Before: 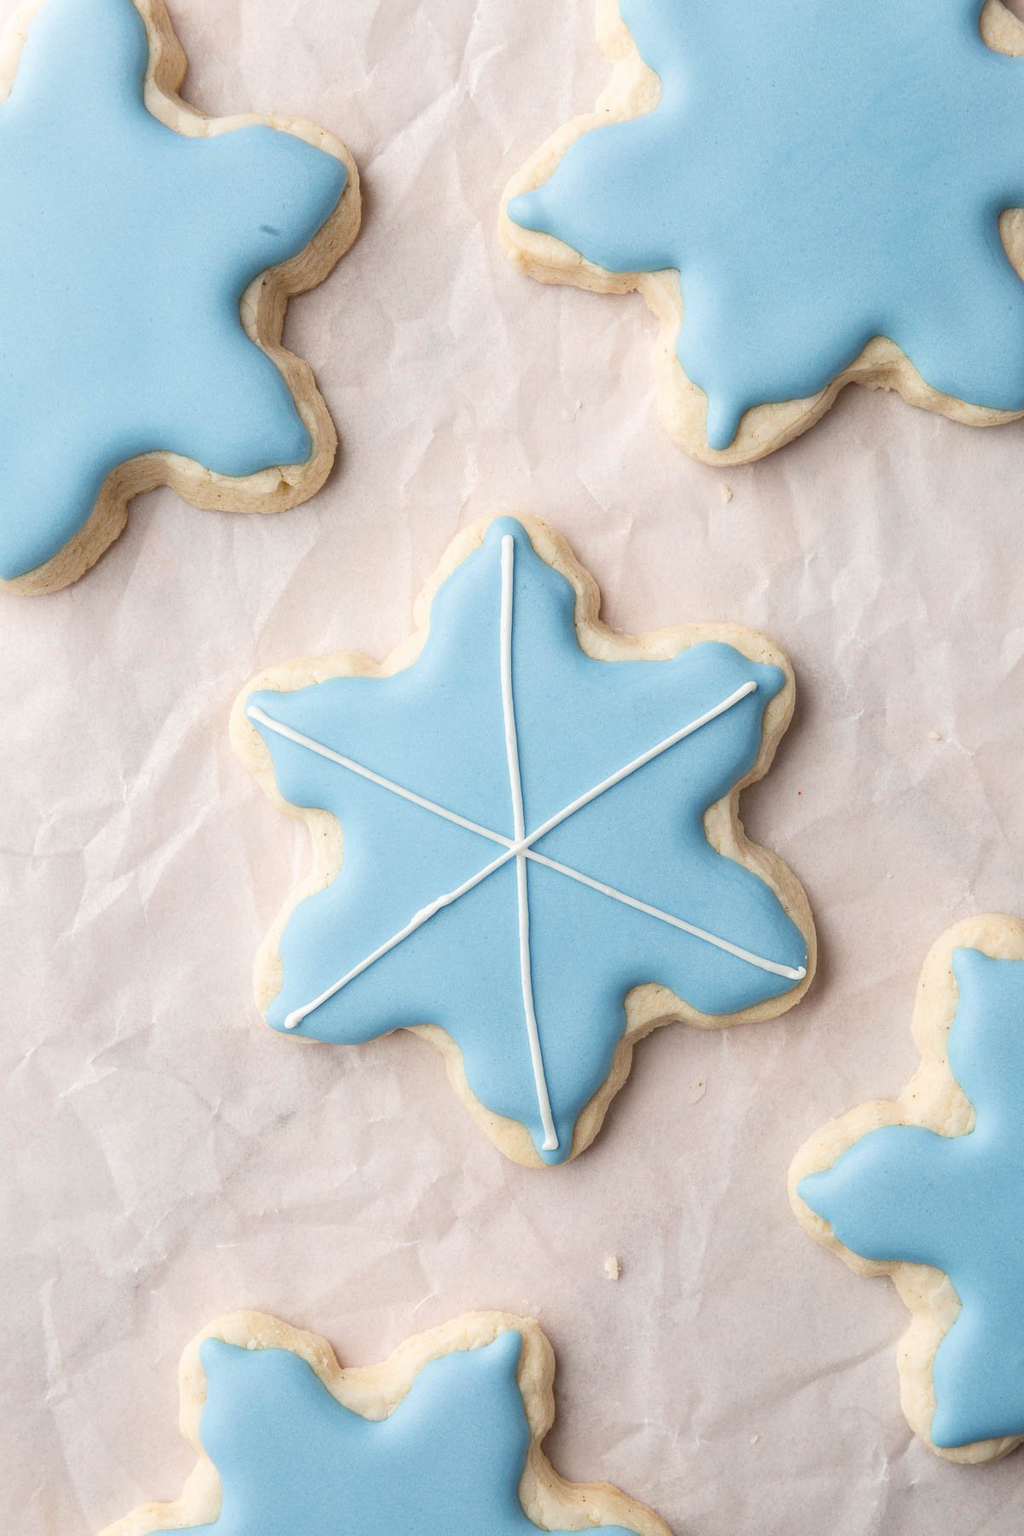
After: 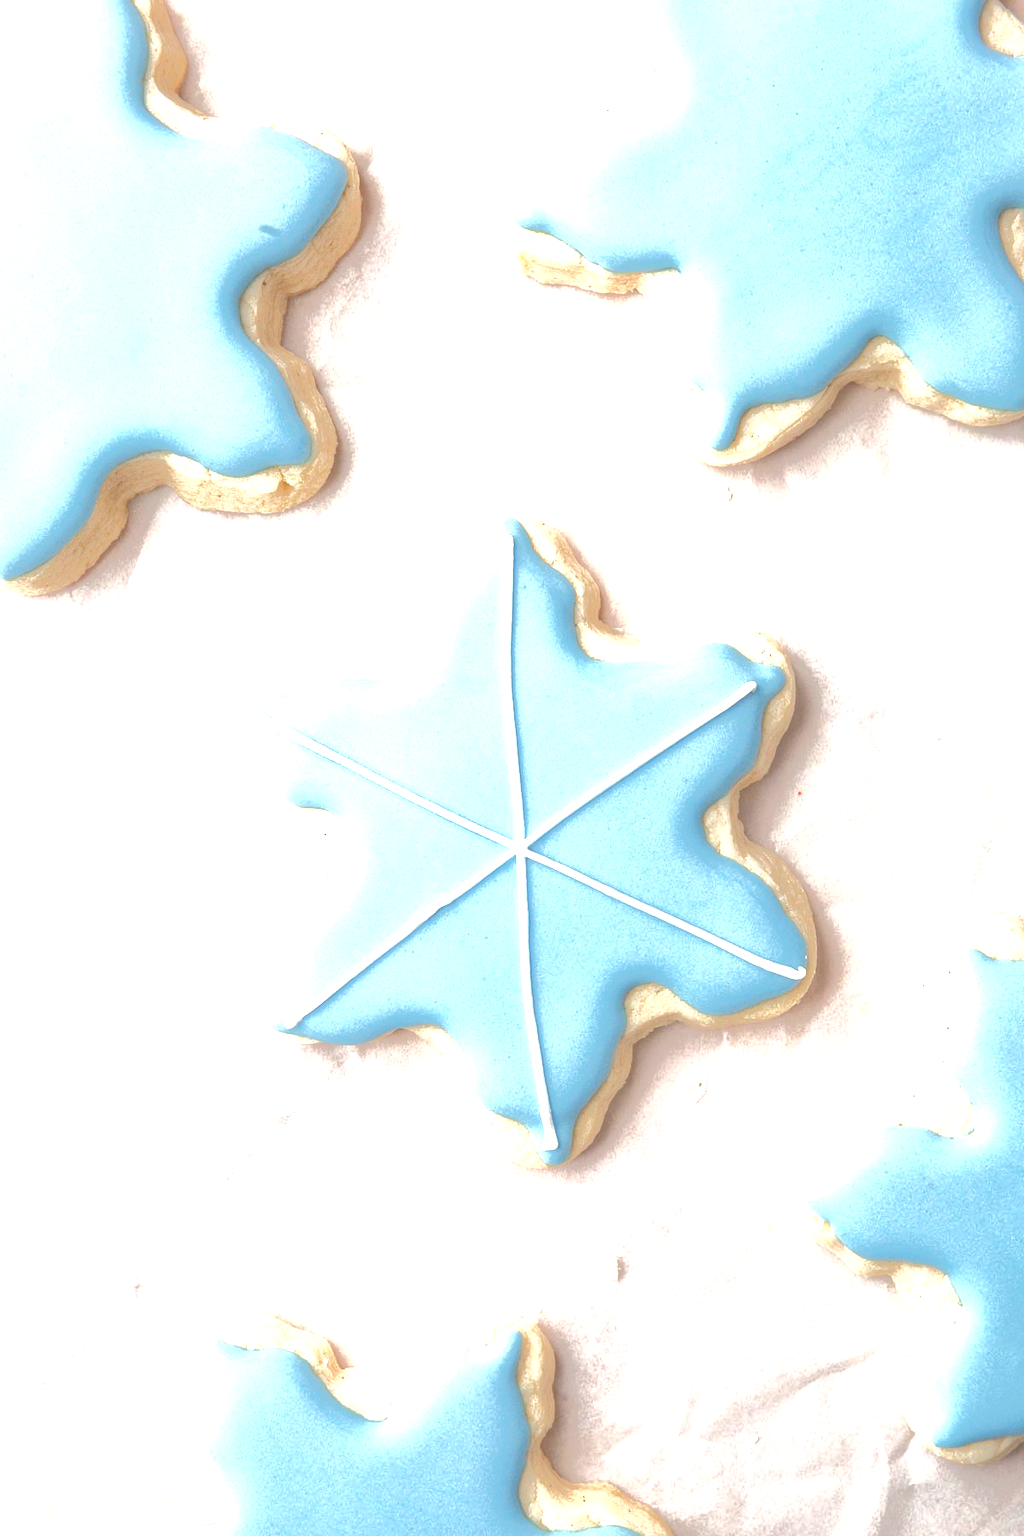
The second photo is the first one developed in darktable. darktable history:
tone curve: curves: ch0 [(0, 0) (0.003, 0.43) (0.011, 0.433) (0.025, 0.434) (0.044, 0.436) (0.069, 0.439) (0.1, 0.442) (0.136, 0.446) (0.177, 0.449) (0.224, 0.454) (0.277, 0.462) (0.335, 0.488) (0.399, 0.524) (0.468, 0.566) (0.543, 0.615) (0.623, 0.666) (0.709, 0.718) (0.801, 0.761) (0.898, 0.801) (1, 1)], color space Lab, independent channels, preserve colors none
exposure: exposure 0.997 EV, compensate highlight preservation false
